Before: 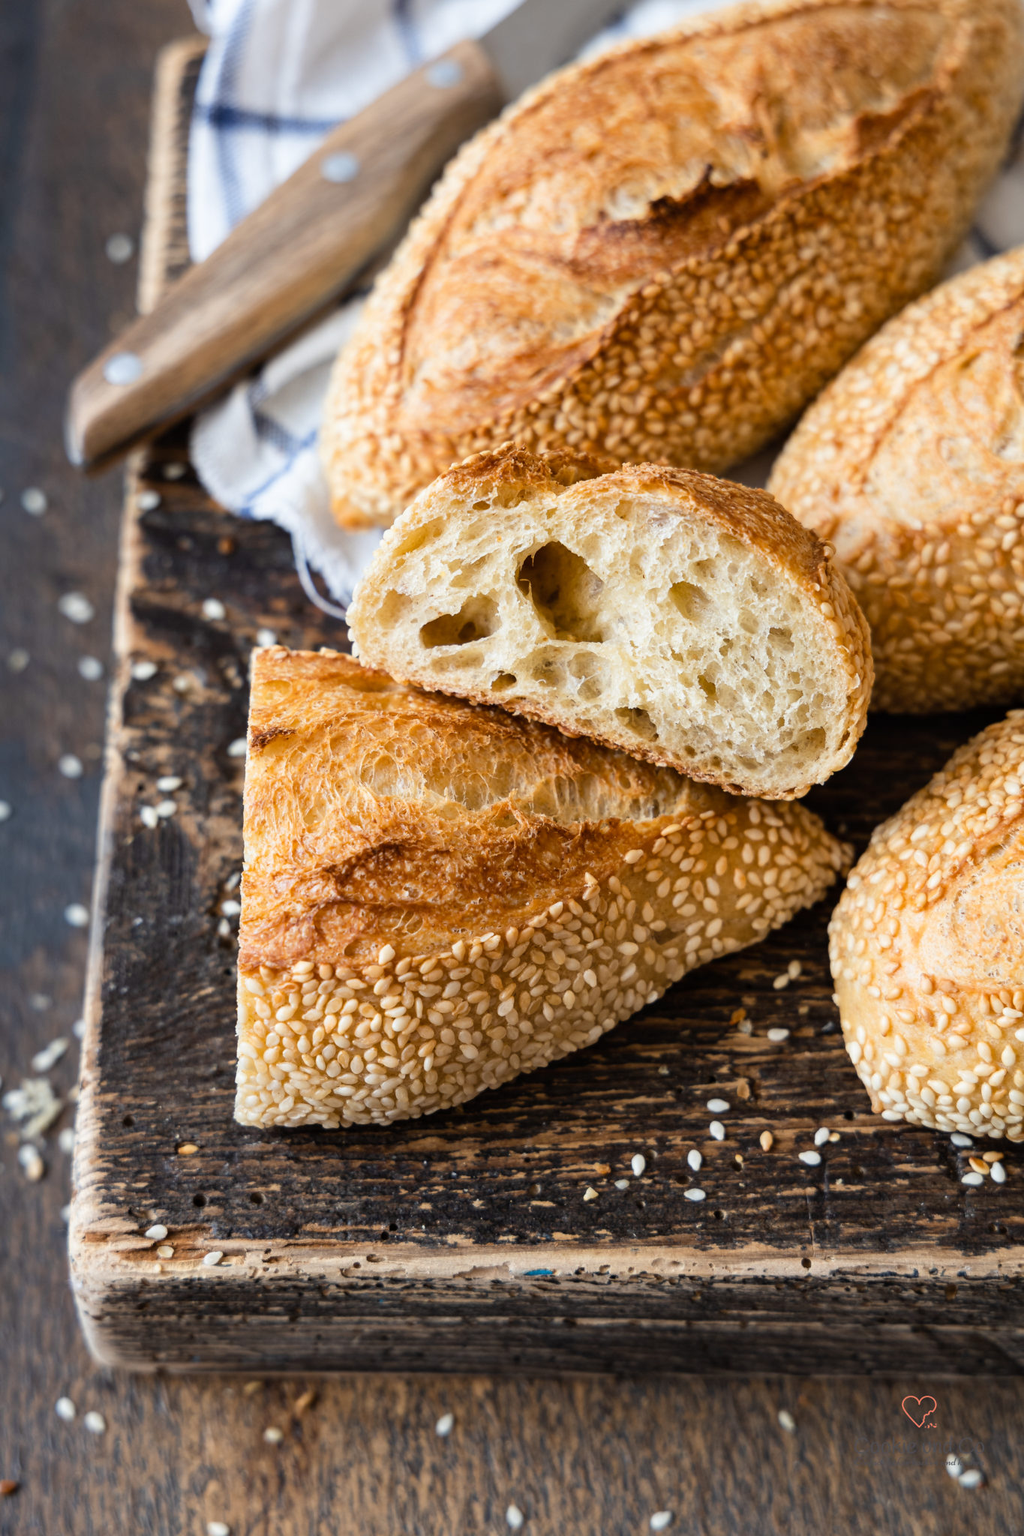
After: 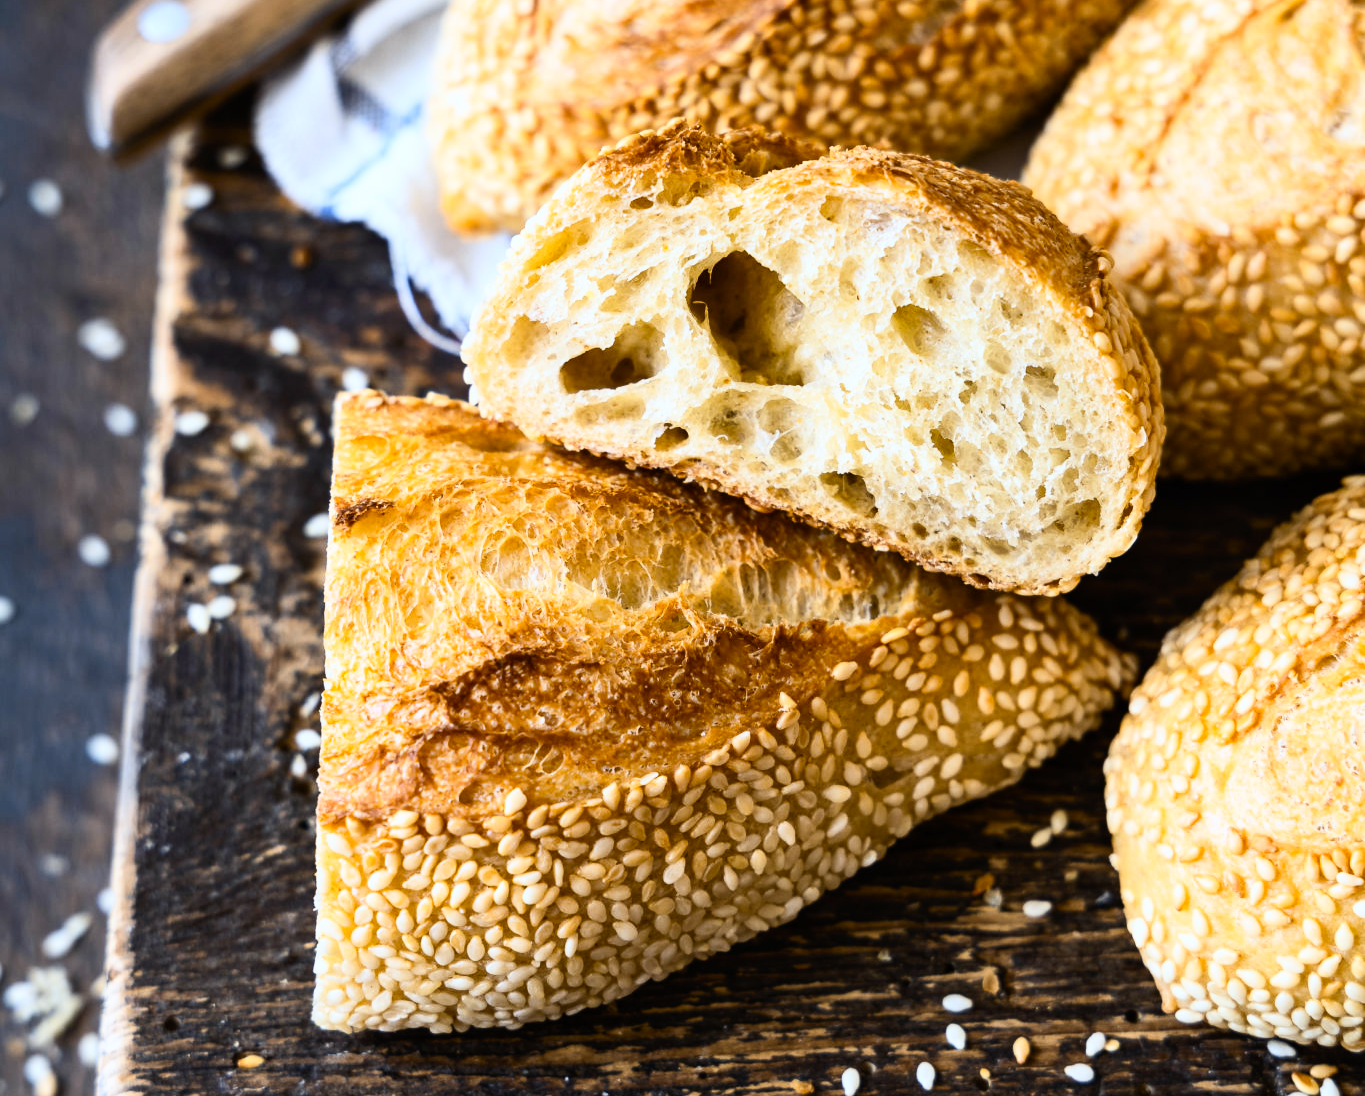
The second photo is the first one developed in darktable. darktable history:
rgb curve: curves: ch0 [(0, 0) (0.078, 0.051) (0.929, 0.956) (1, 1)], compensate middle gray true
white balance: red 0.967, blue 1.049
color contrast: green-magenta contrast 0.81
contrast brightness saturation: contrast 0.23, brightness 0.1, saturation 0.29
crop and rotate: top 23.043%, bottom 23.437%
